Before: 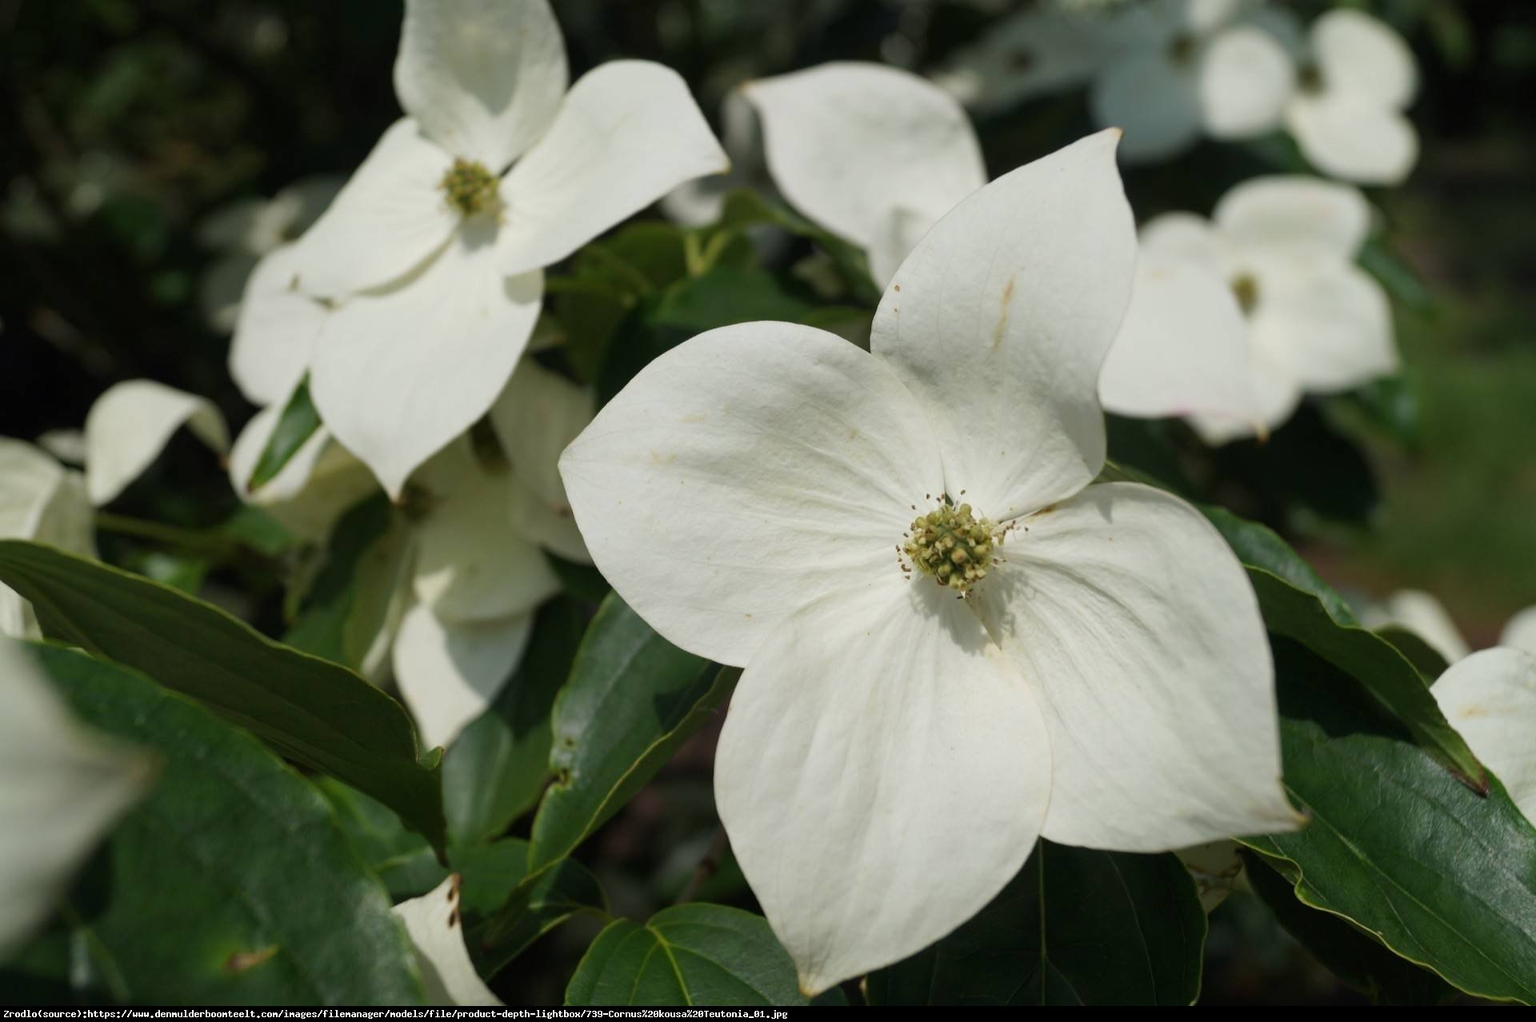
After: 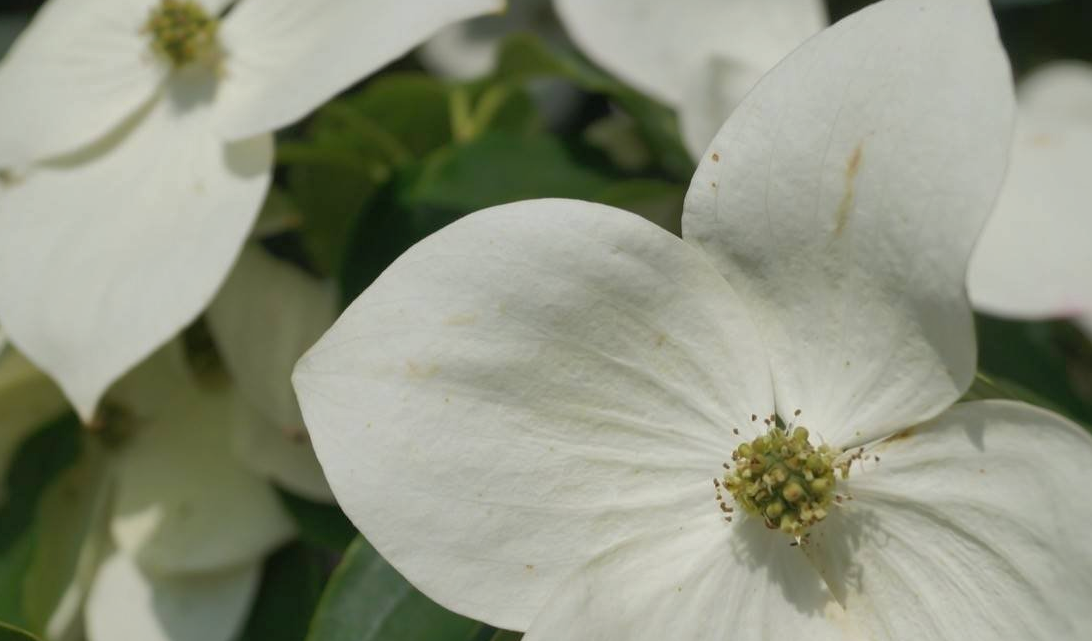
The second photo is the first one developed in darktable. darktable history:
crop: left 21.192%, top 15.96%, right 21.922%, bottom 33.809%
shadows and highlights: on, module defaults
